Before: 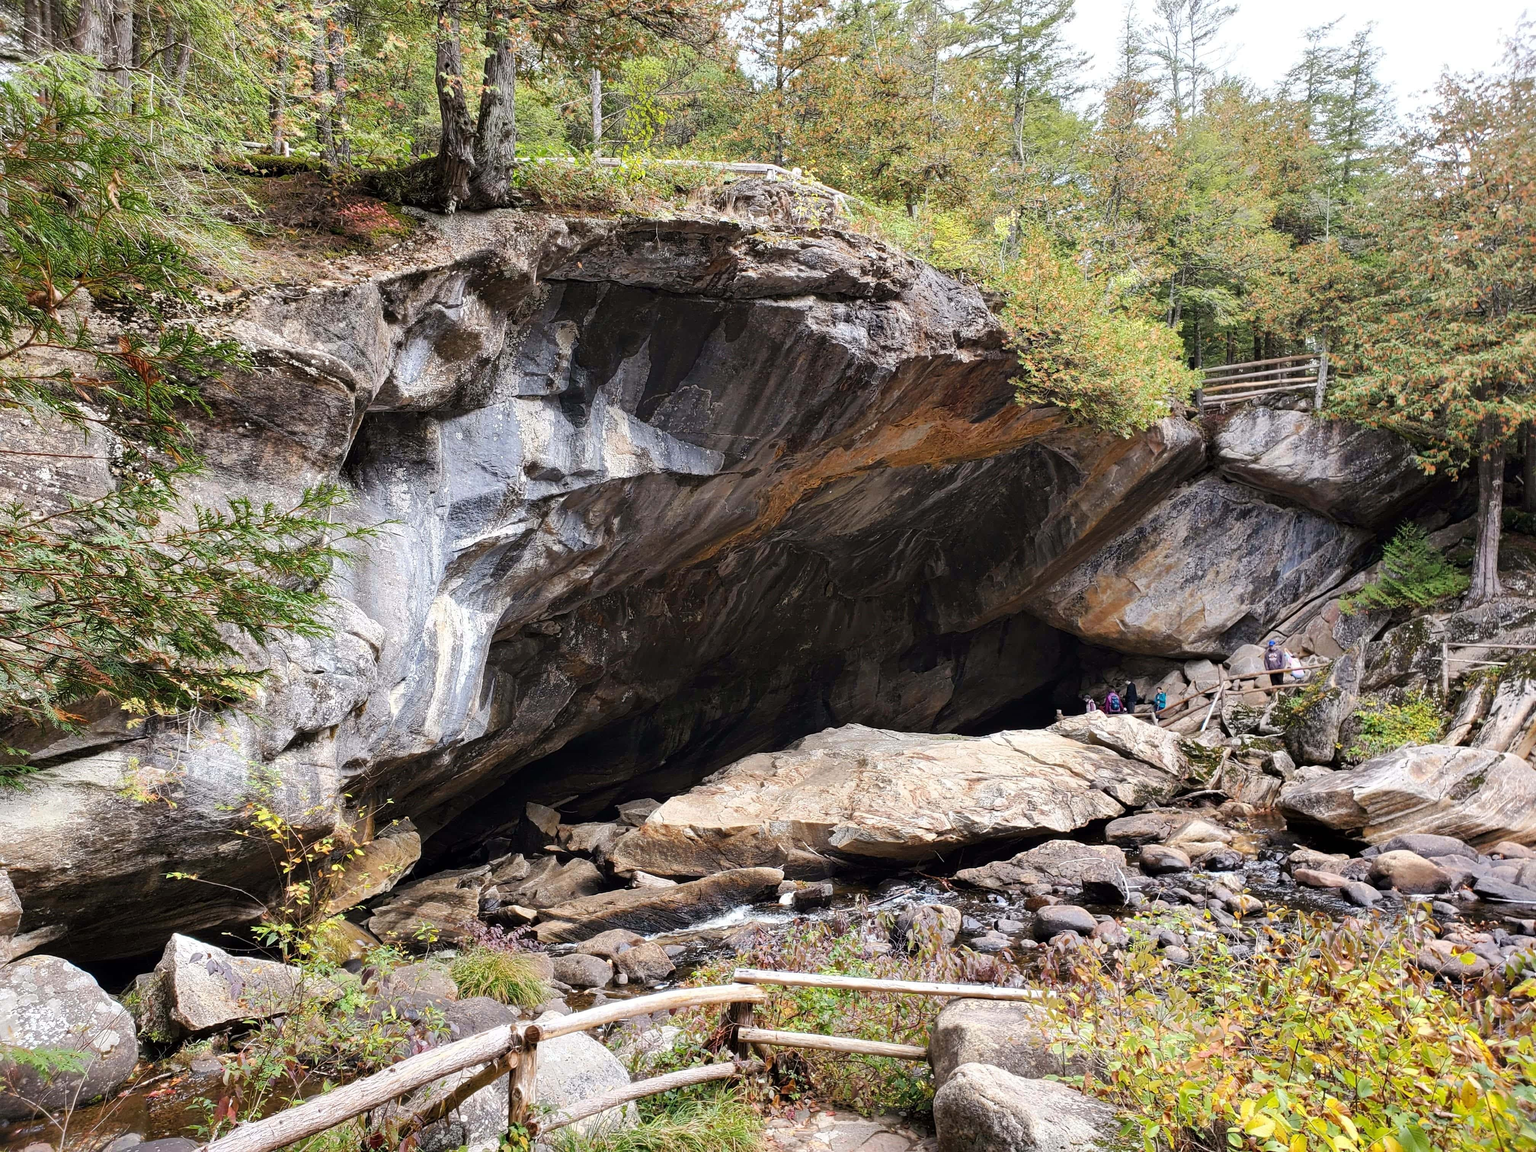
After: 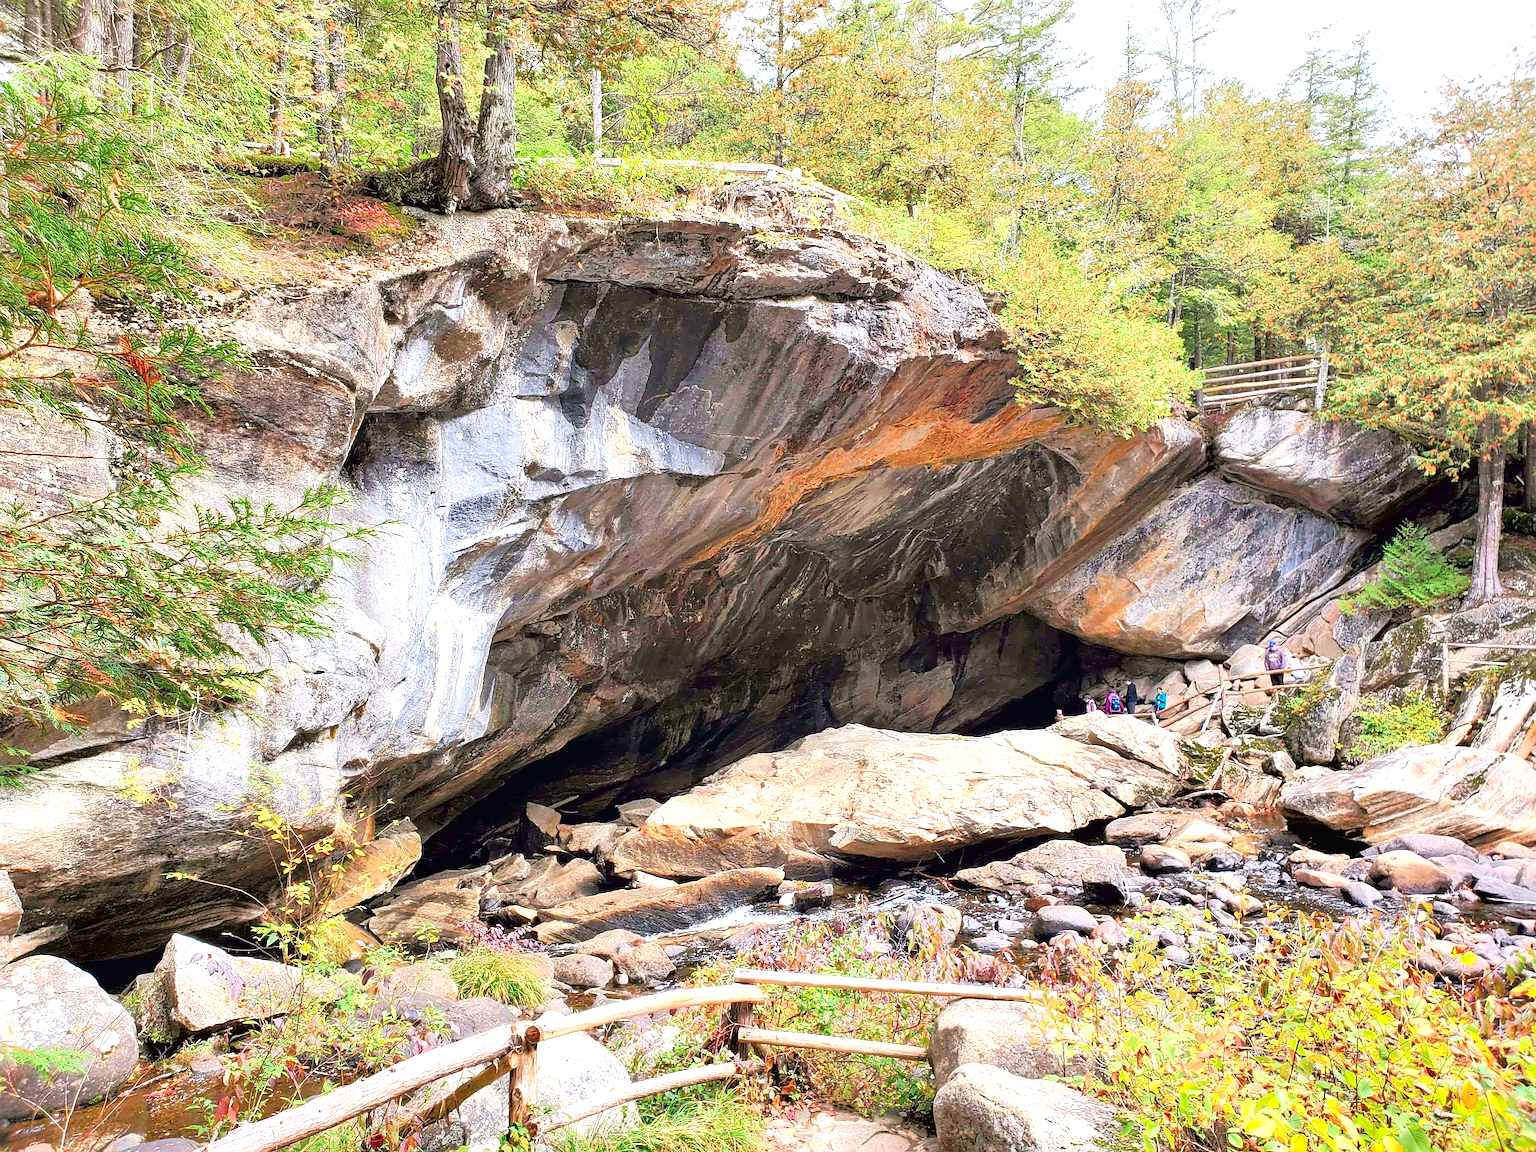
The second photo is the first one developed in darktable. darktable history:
tone curve: curves: ch0 [(0, 0.013) (0.054, 0.018) (0.205, 0.191) (0.289, 0.292) (0.39, 0.424) (0.493, 0.551) (0.666, 0.743) (0.795, 0.841) (1, 0.998)]; ch1 [(0, 0) (0.385, 0.343) (0.439, 0.415) (0.494, 0.495) (0.501, 0.501) (0.51, 0.509) (0.54, 0.552) (0.586, 0.614) (0.66, 0.706) (0.783, 0.804) (1, 1)]; ch2 [(0, 0) (0.32, 0.281) (0.403, 0.399) (0.441, 0.428) (0.47, 0.469) (0.498, 0.496) (0.524, 0.538) (0.566, 0.579) (0.633, 0.665) (0.7, 0.711) (1, 1)], color space Lab, independent channels, preserve colors none
exposure: black level correction 0, exposure 0.695 EV, compensate exposure bias true, compensate highlight preservation false
sharpen: on, module defaults
tone equalizer: -7 EV 0.148 EV, -6 EV 0.619 EV, -5 EV 1.12 EV, -4 EV 1.35 EV, -3 EV 1.16 EV, -2 EV 0.6 EV, -1 EV 0.165 EV
contrast brightness saturation: contrast 0.045, saturation 0.069
